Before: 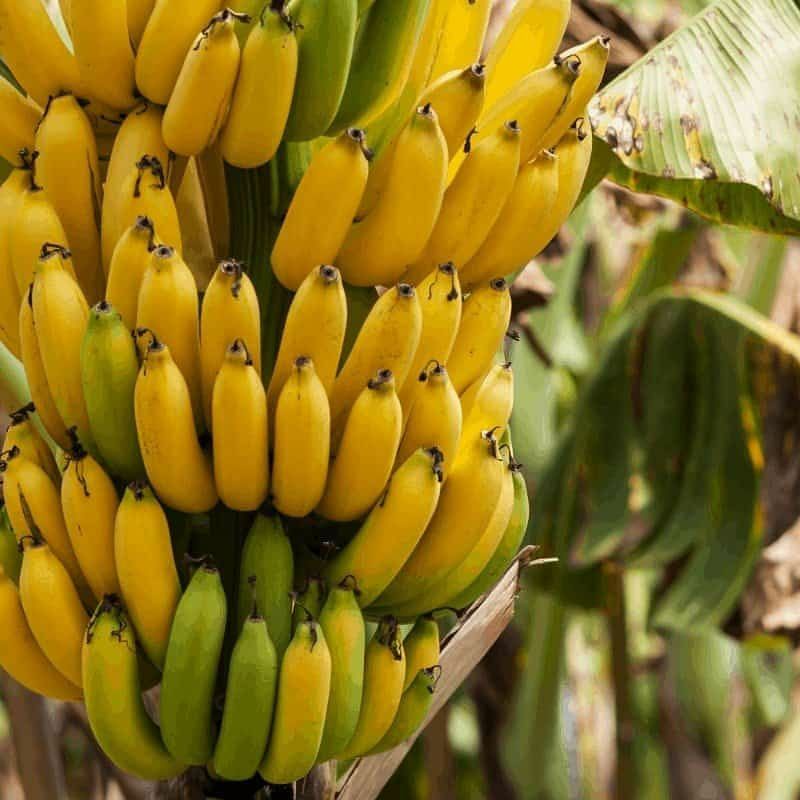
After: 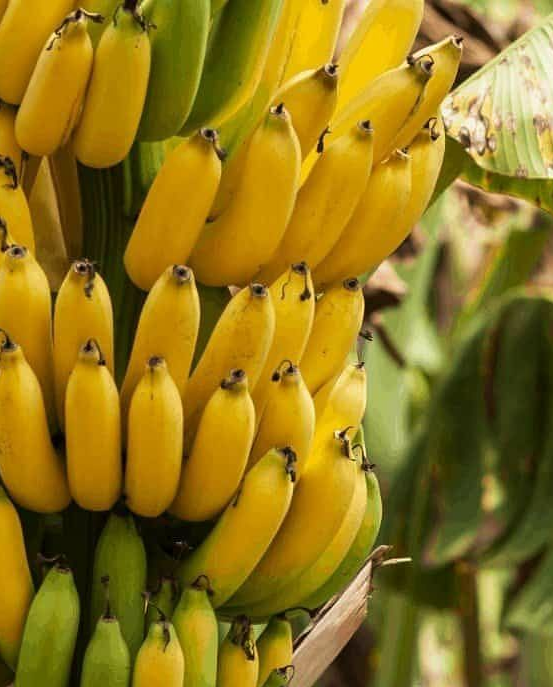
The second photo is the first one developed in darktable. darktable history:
crop: left 18.454%, right 12.325%, bottom 14.032%
velvia: on, module defaults
